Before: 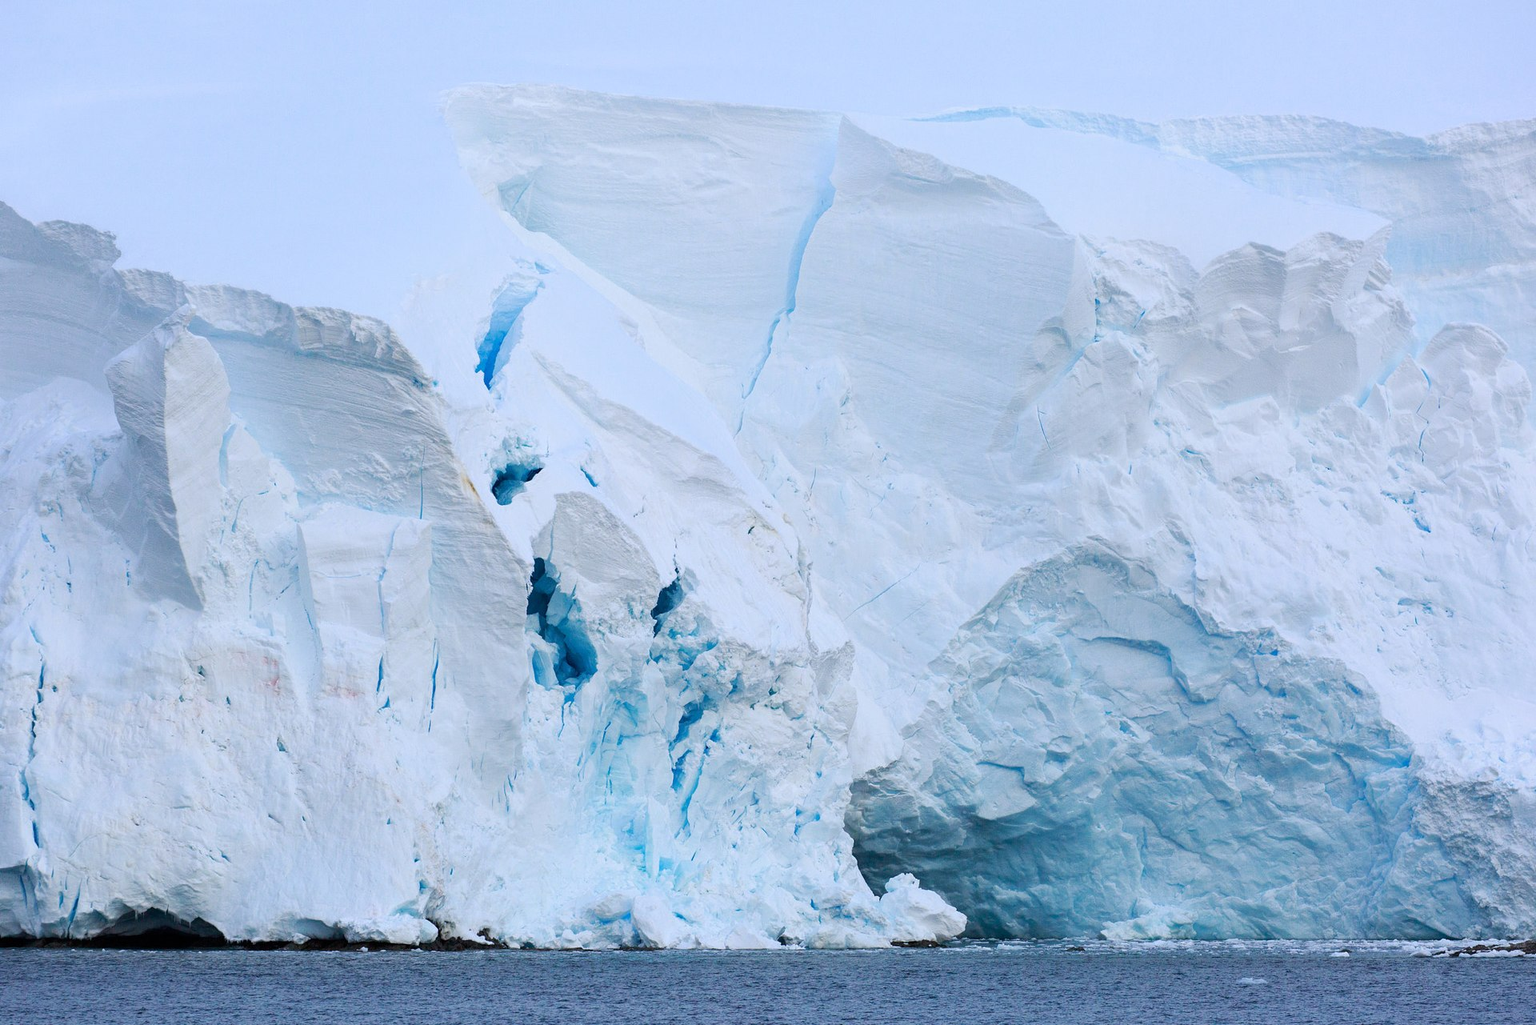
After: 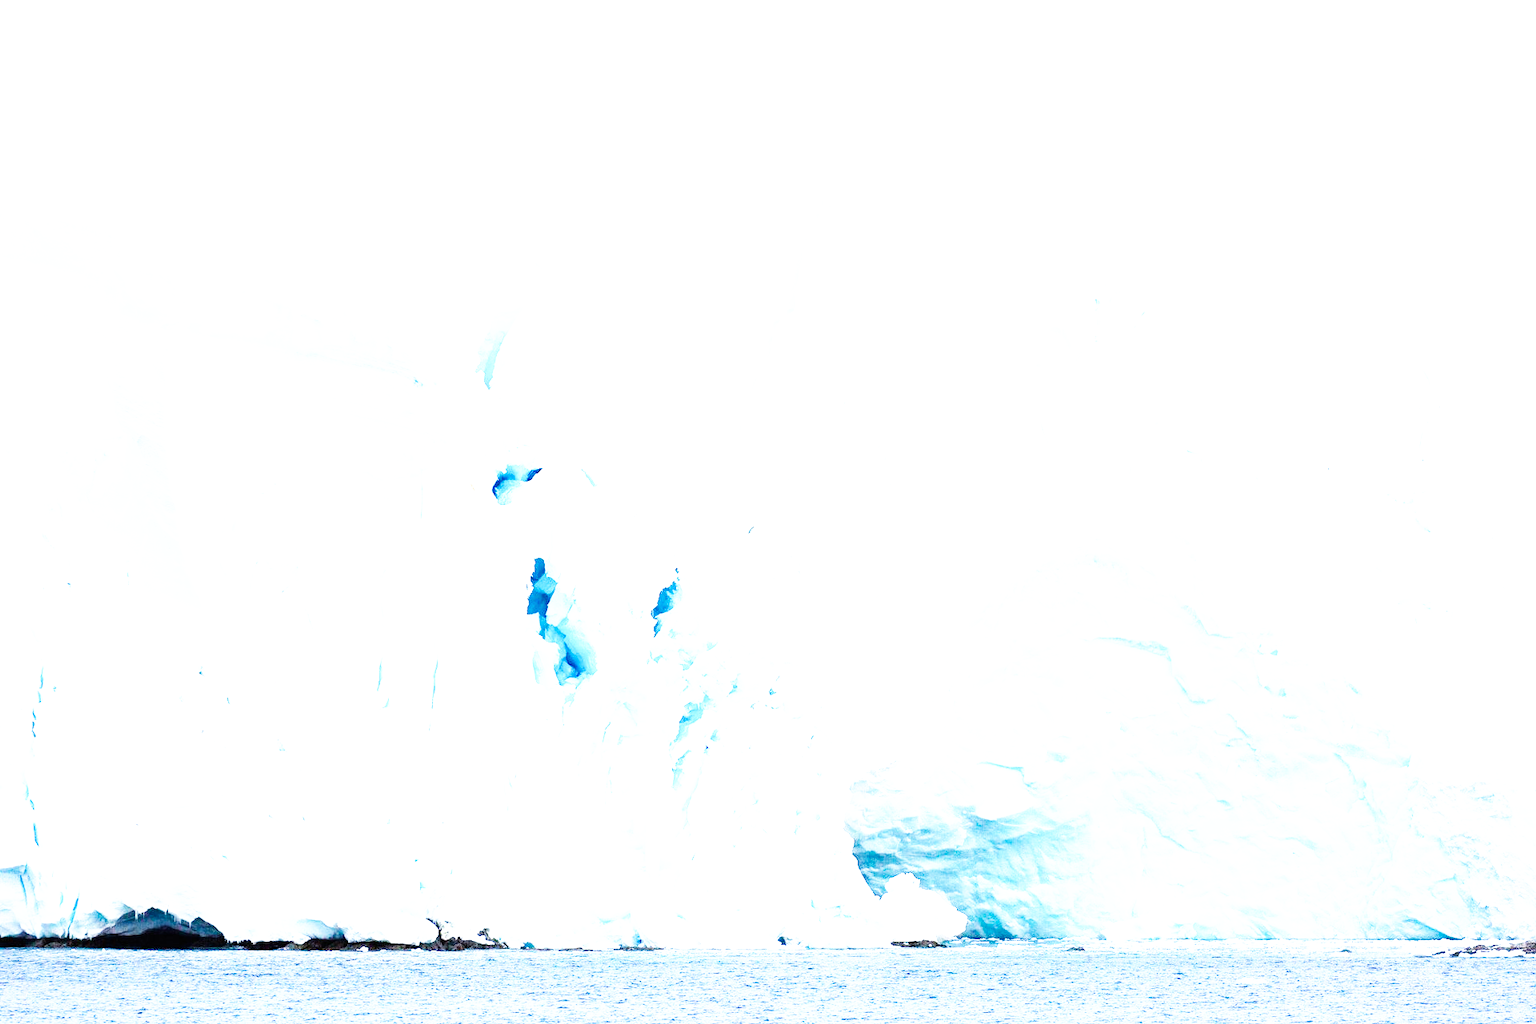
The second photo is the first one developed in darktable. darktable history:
base curve: curves: ch0 [(0, 0) (0.007, 0.004) (0.027, 0.03) (0.046, 0.07) (0.207, 0.54) (0.442, 0.872) (0.673, 0.972) (1, 1)], preserve colors none
exposure: black level correction 0, exposure 1.9 EV, compensate highlight preservation false
